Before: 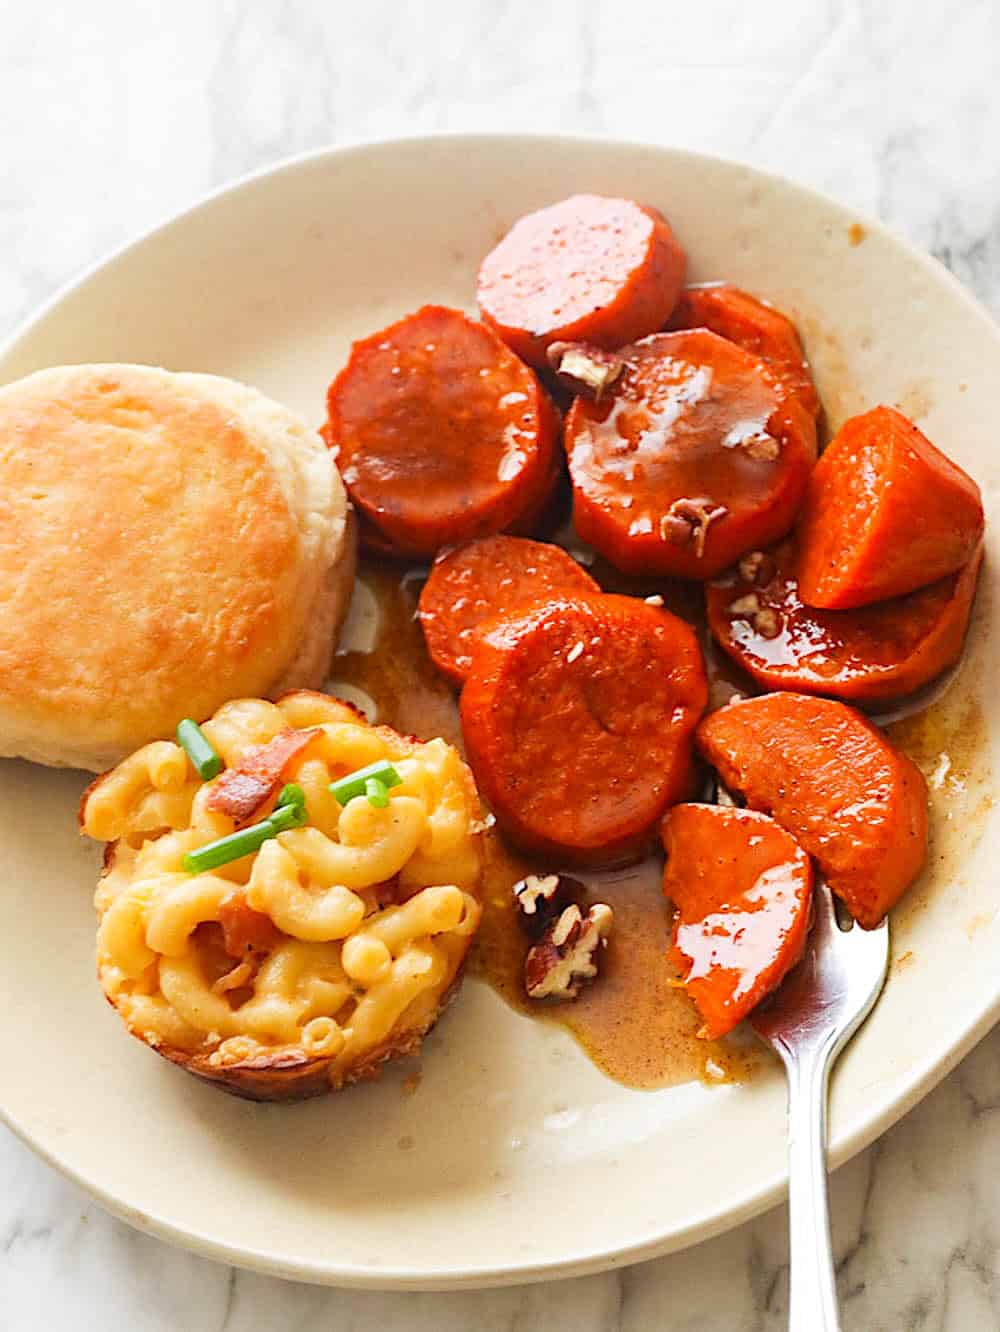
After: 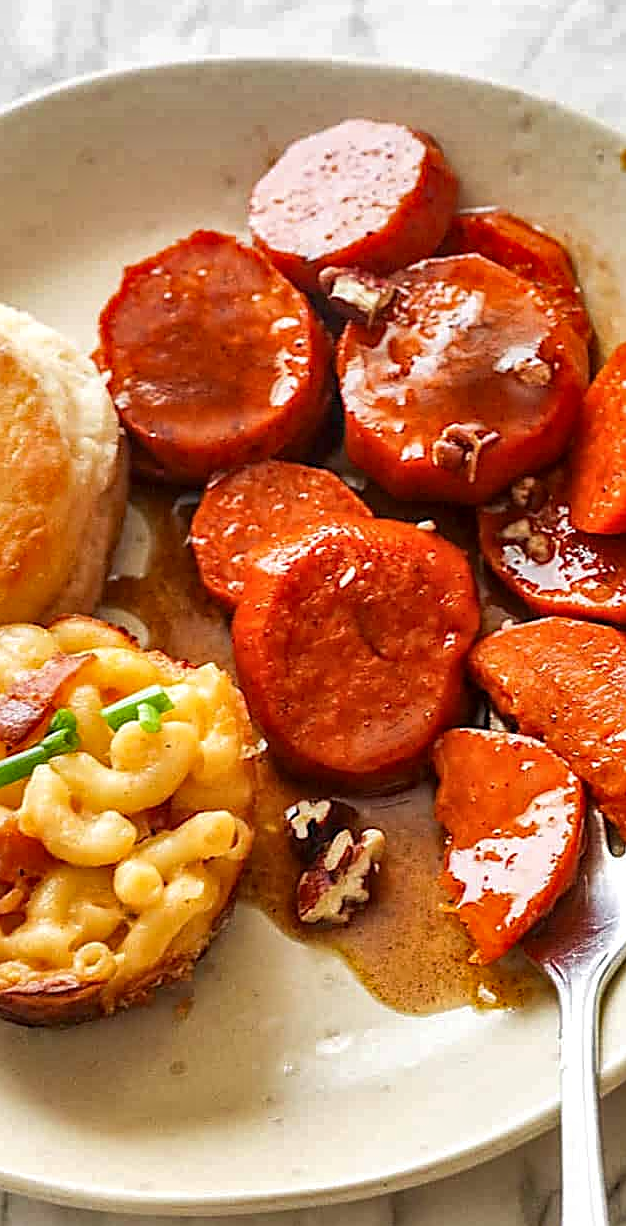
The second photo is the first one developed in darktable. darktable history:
crop and rotate: left 22.887%, top 5.642%, right 14.442%, bottom 2.288%
sharpen: on, module defaults
shadows and highlights: shadows 59.22, highlights -60.31, soften with gaussian
local contrast: detail 130%
